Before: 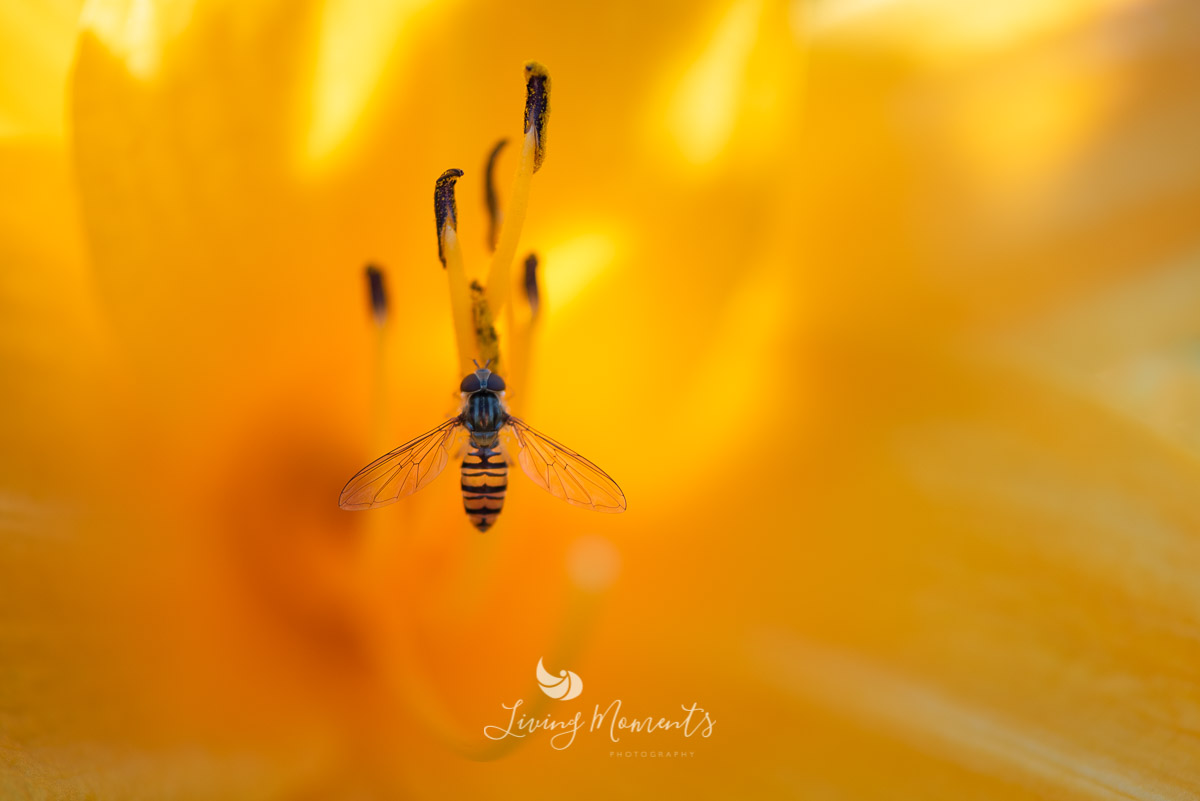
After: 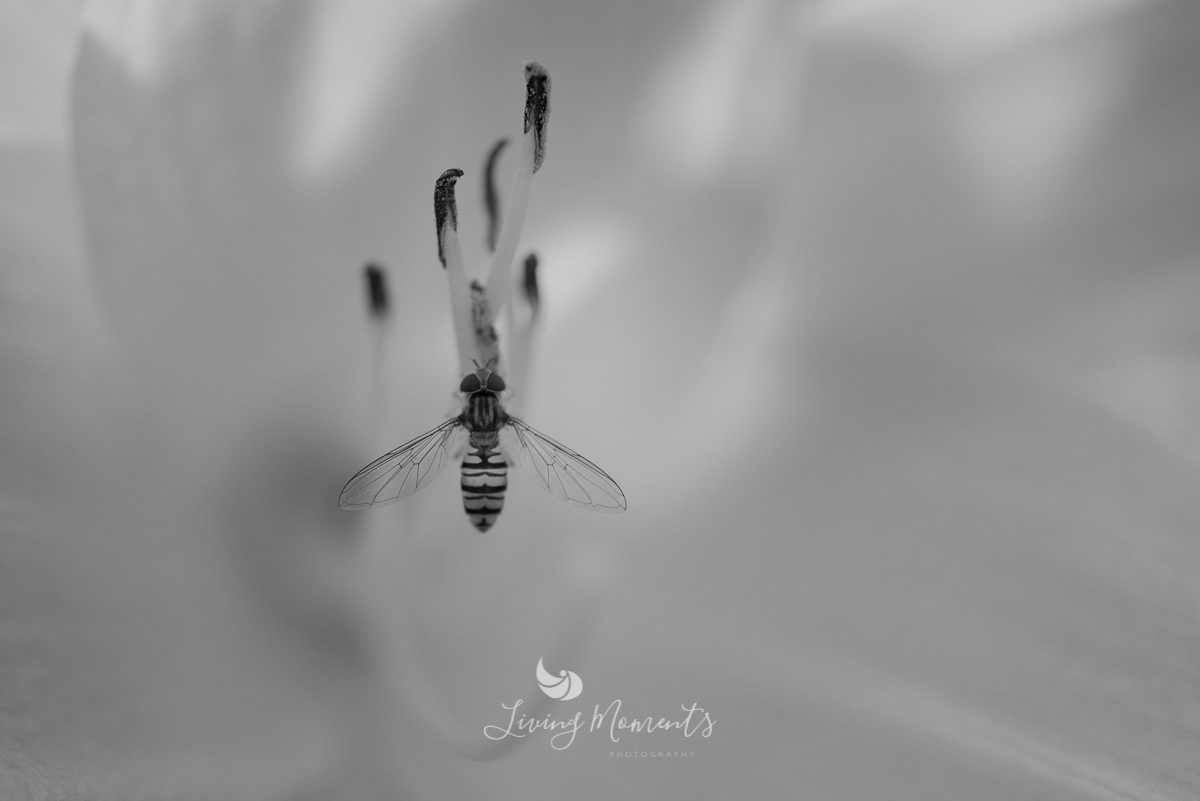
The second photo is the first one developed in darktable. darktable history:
graduated density: on, module defaults
monochrome: on, module defaults
